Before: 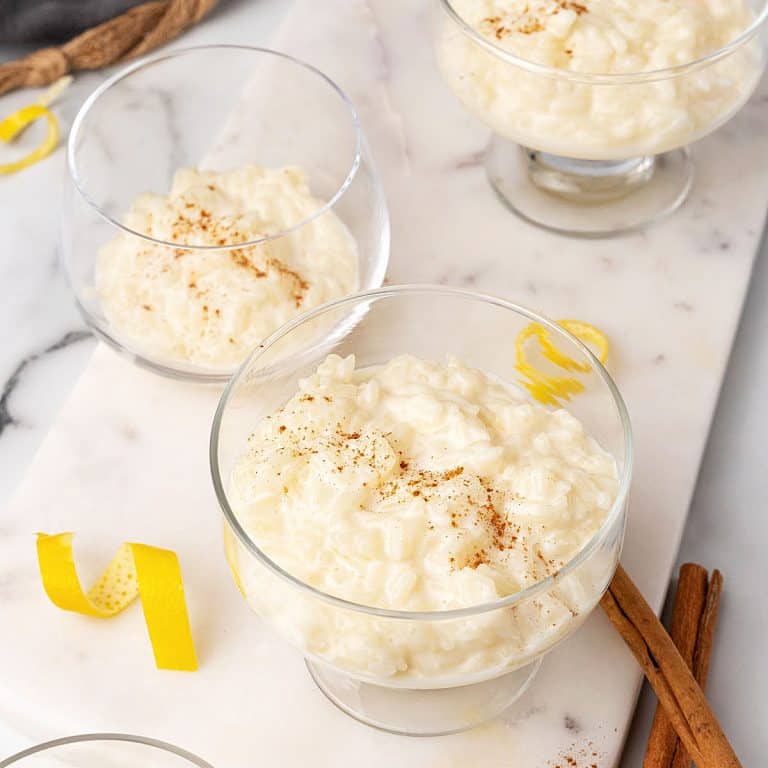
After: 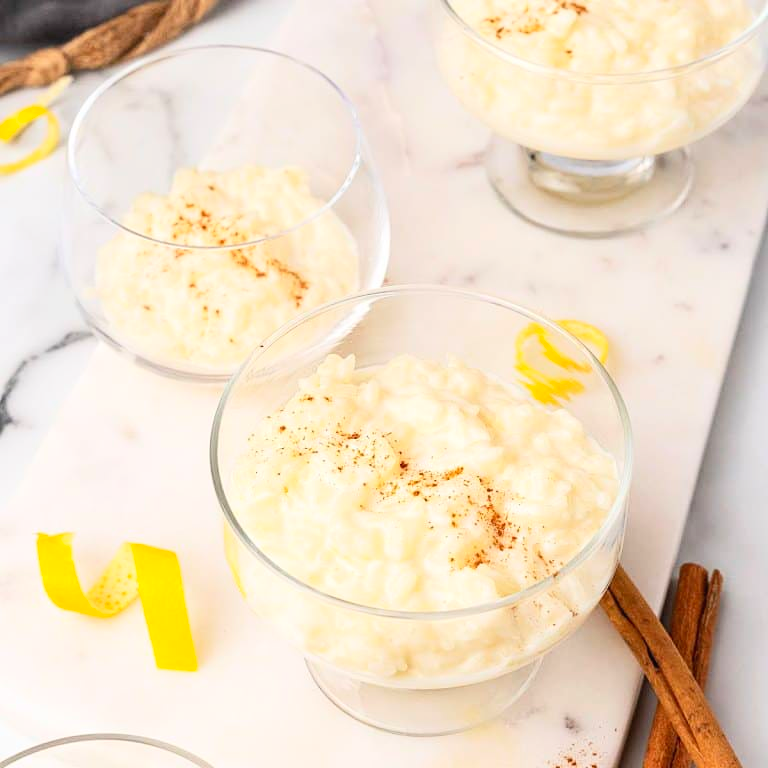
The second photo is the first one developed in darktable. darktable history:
contrast brightness saturation: contrast 0.2, brightness 0.16, saturation 0.22
tone equalizer: on, module defaults
